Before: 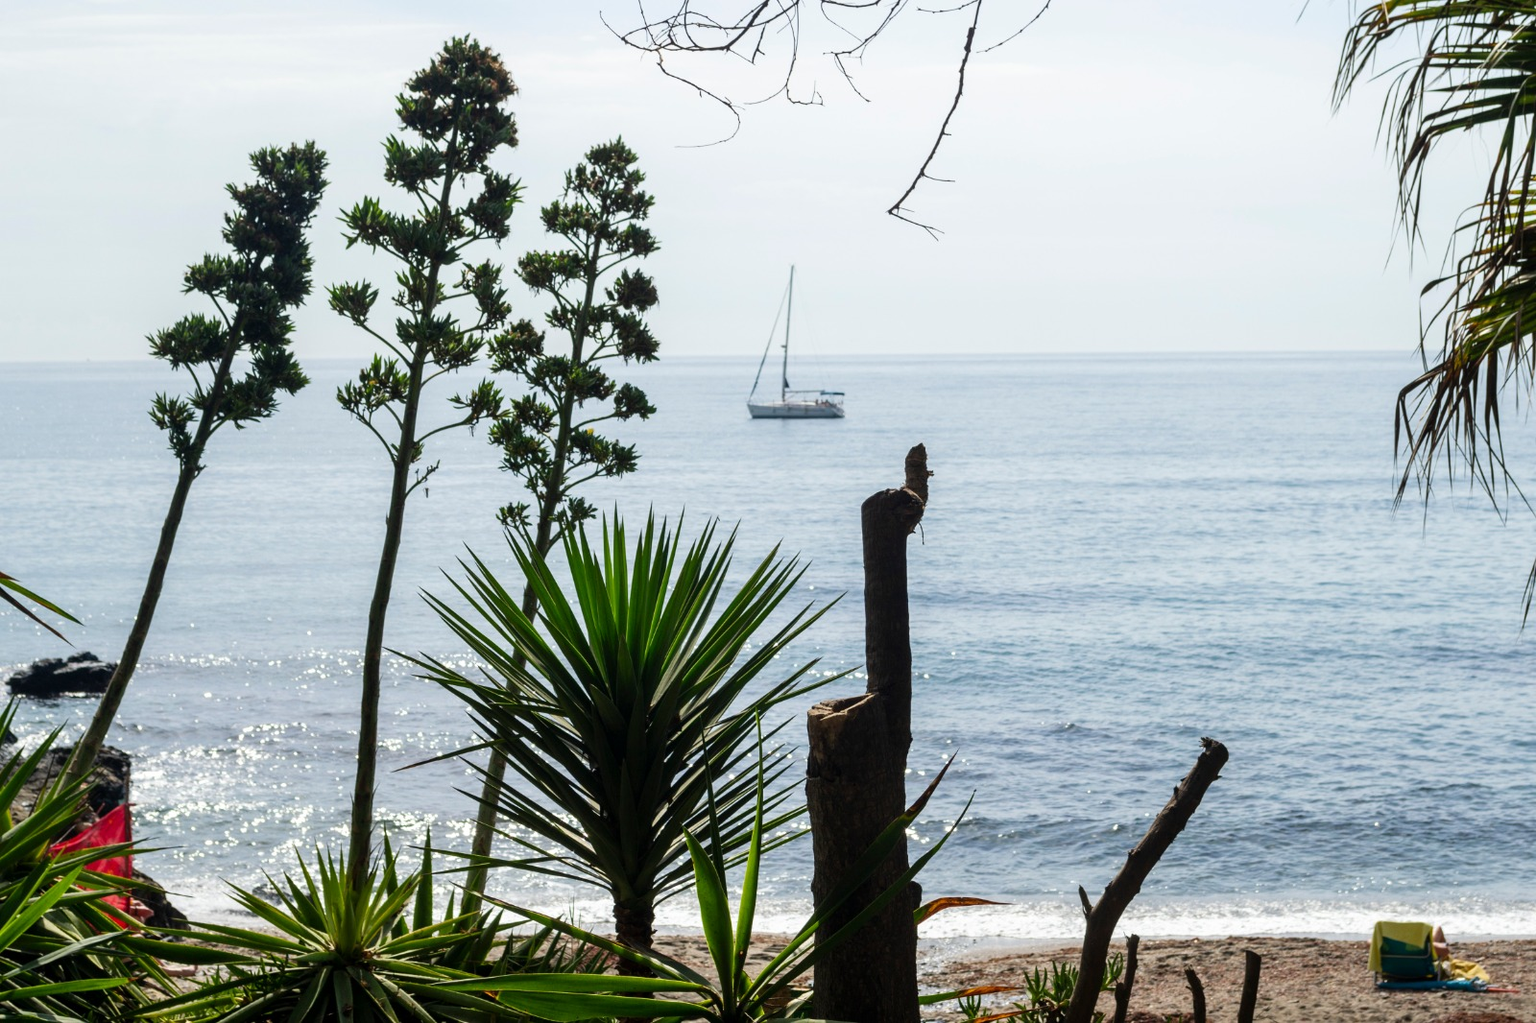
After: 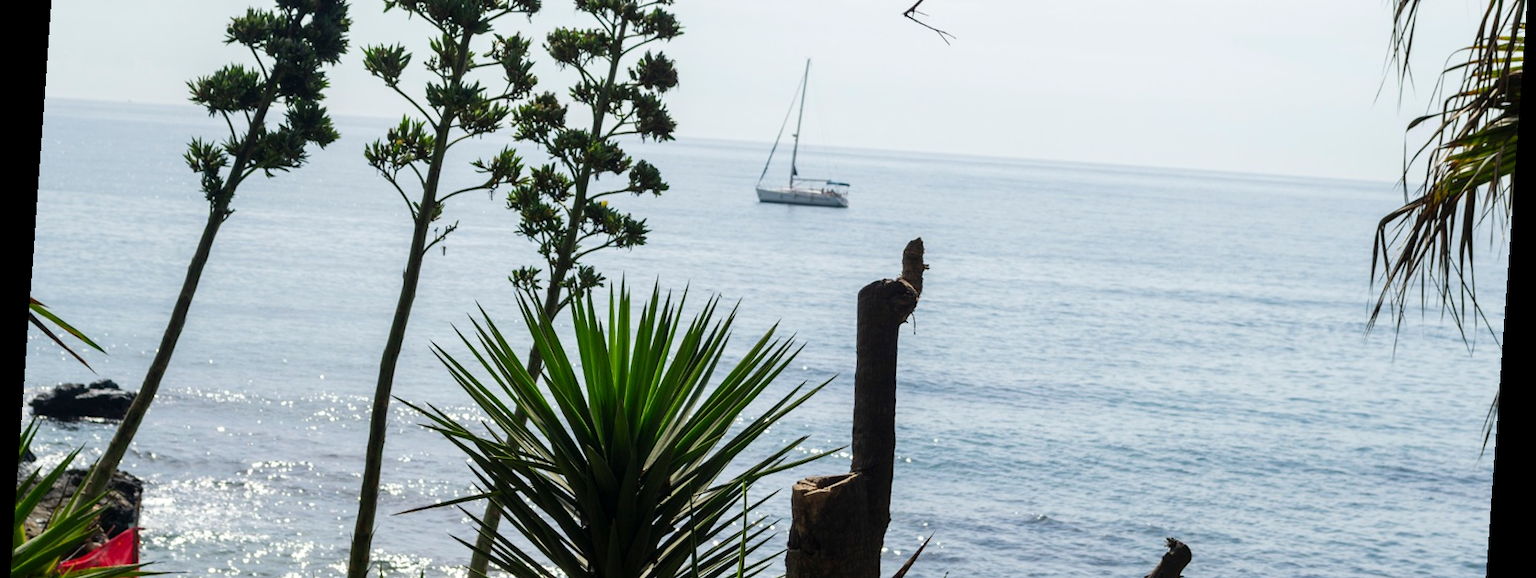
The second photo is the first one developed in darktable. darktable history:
rotate and perspective: rotation 4.1°, automatic cropping off
crop and rotate: top 23.043%, bottom 23.437%
